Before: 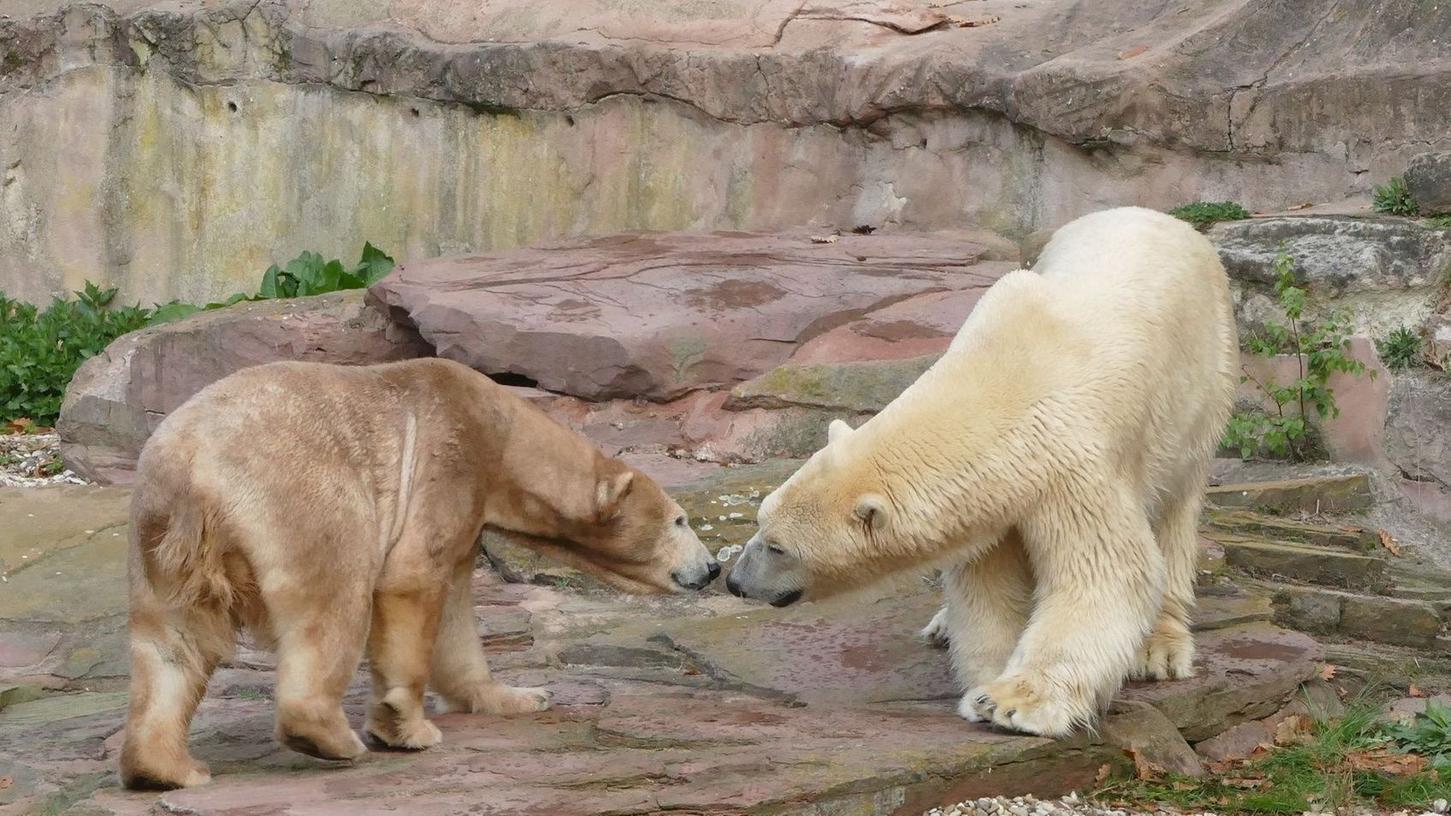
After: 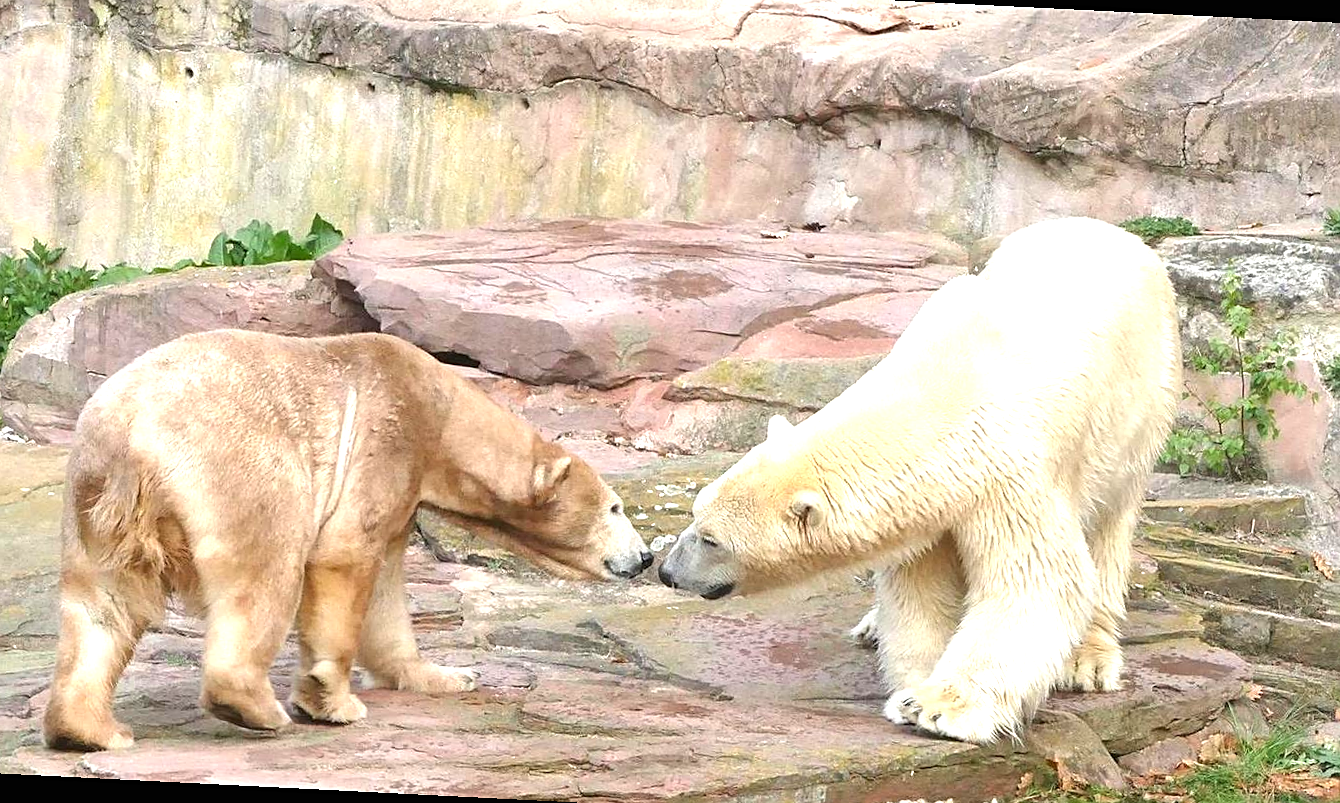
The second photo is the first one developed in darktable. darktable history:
crop and rotate: angle -2.88°, left 5.324%, top 5.186%, right 4.717%, bottom 4.321%
exposure: black level correction 0, exposure 1.2 EV, compensate highlight preservation false
sharpen: on, module defaults
